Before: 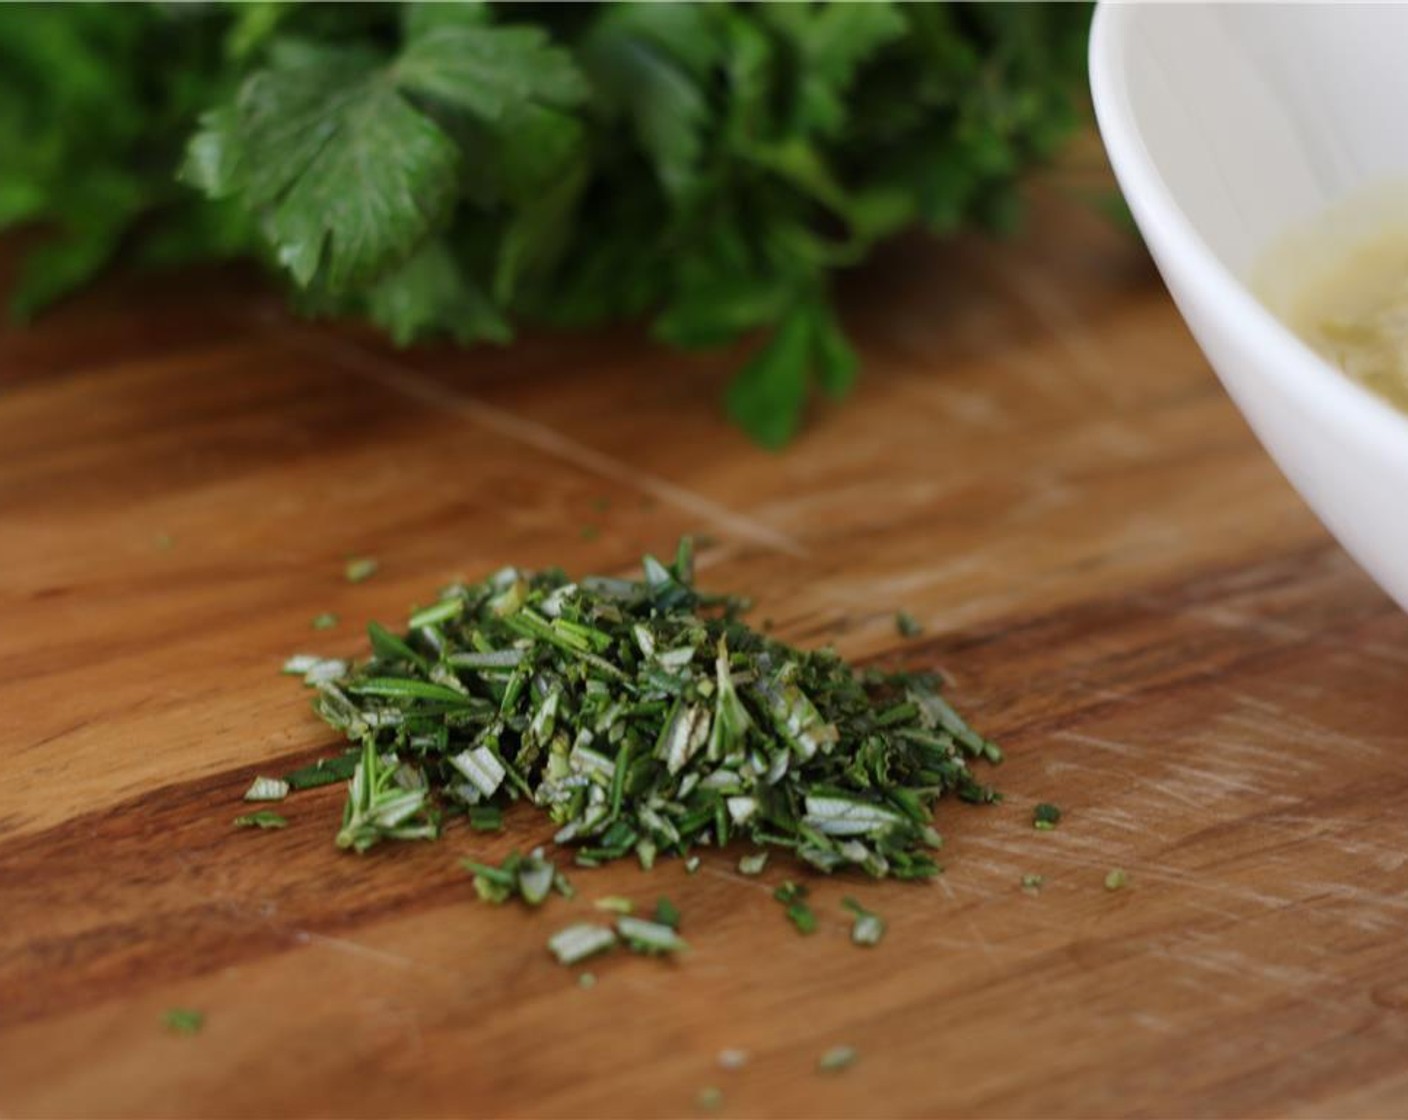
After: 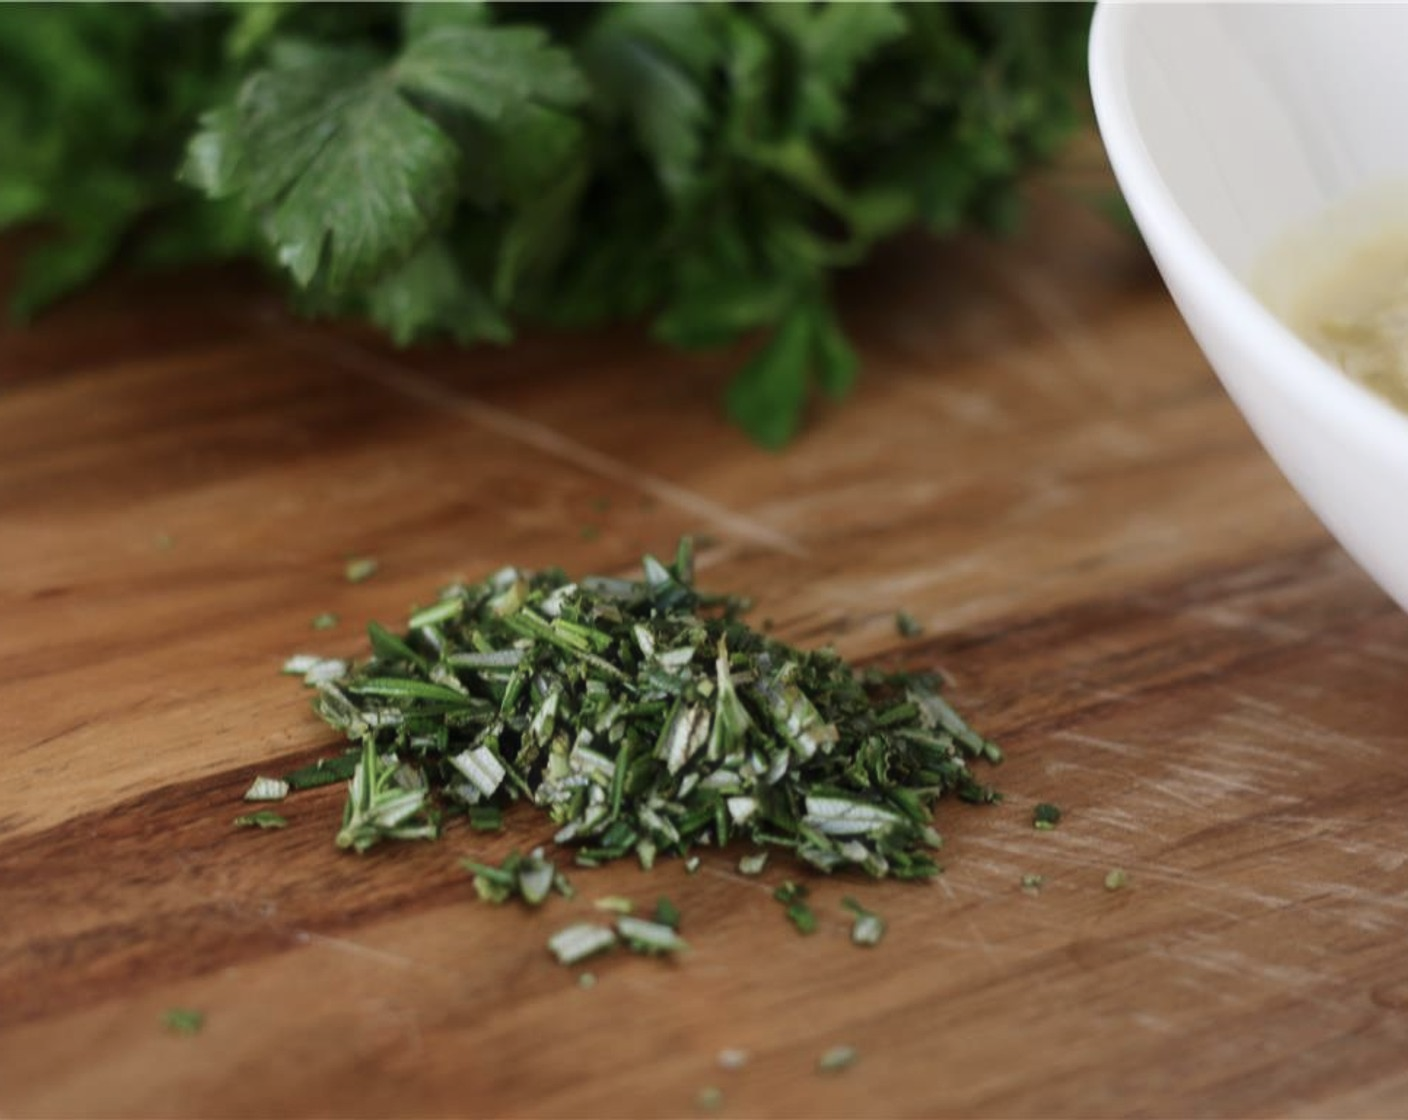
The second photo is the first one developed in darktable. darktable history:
contrast brightness saturation: contrast 0.107, saturation -0.174
haze removal: strength -0.101, adaptive false
